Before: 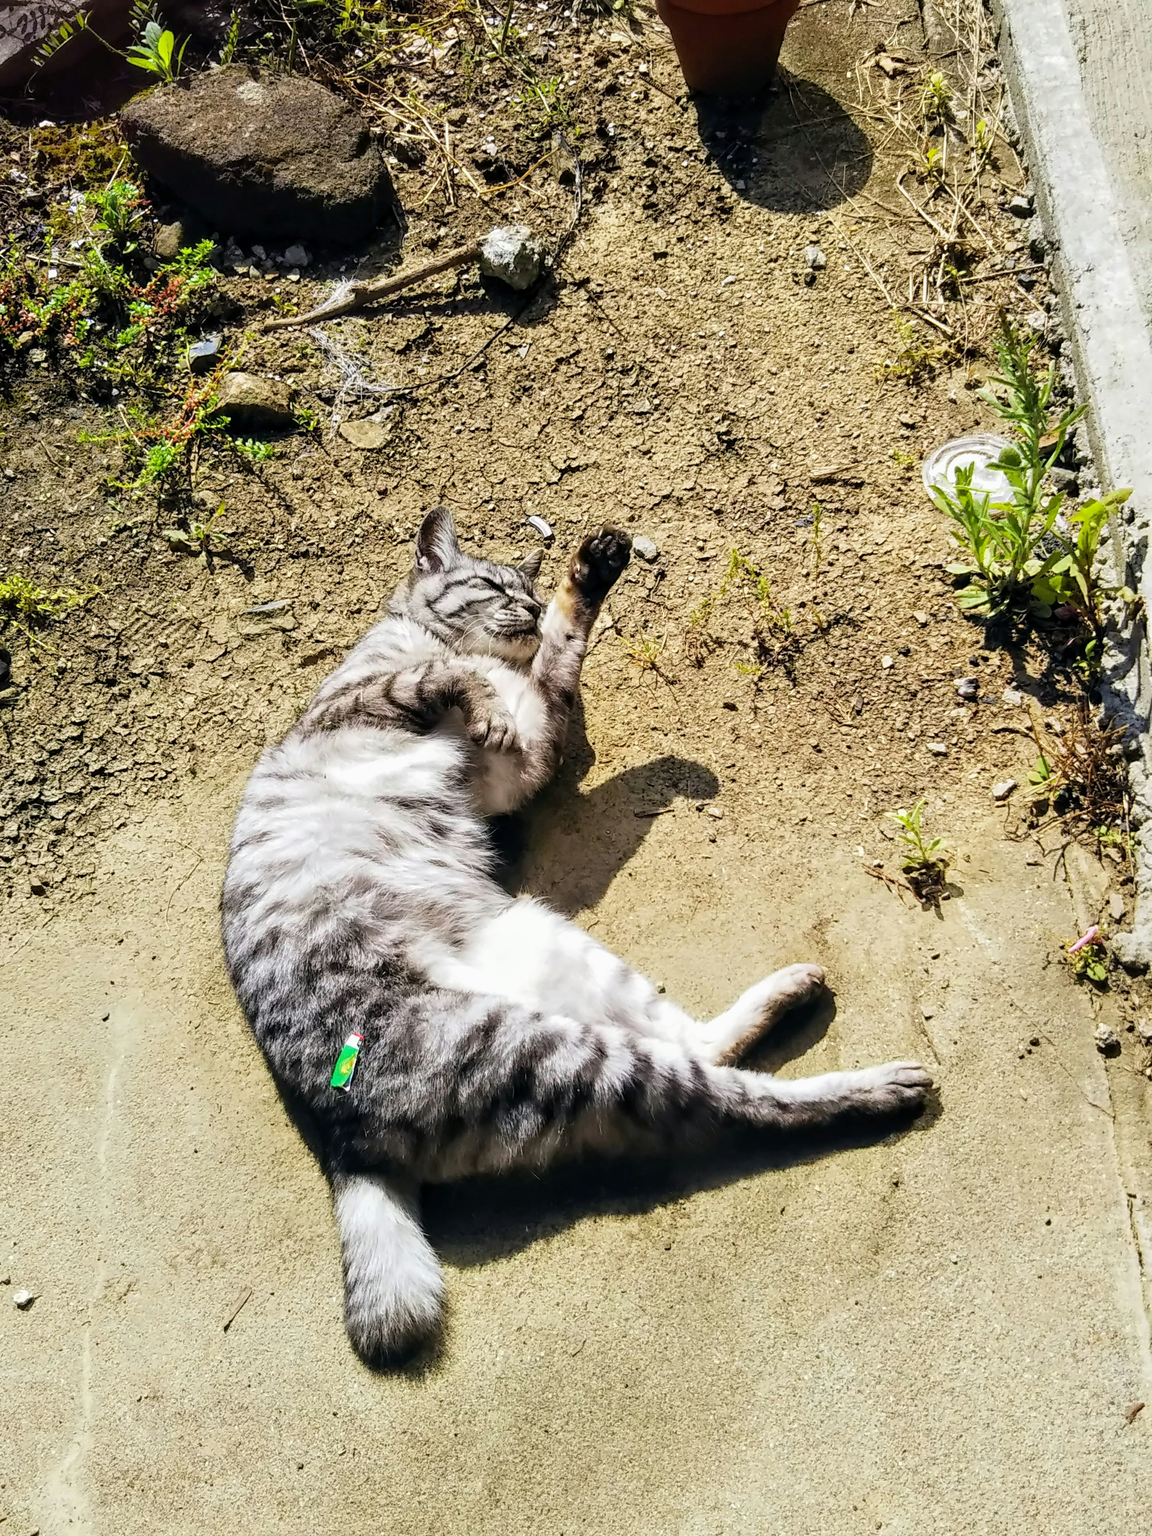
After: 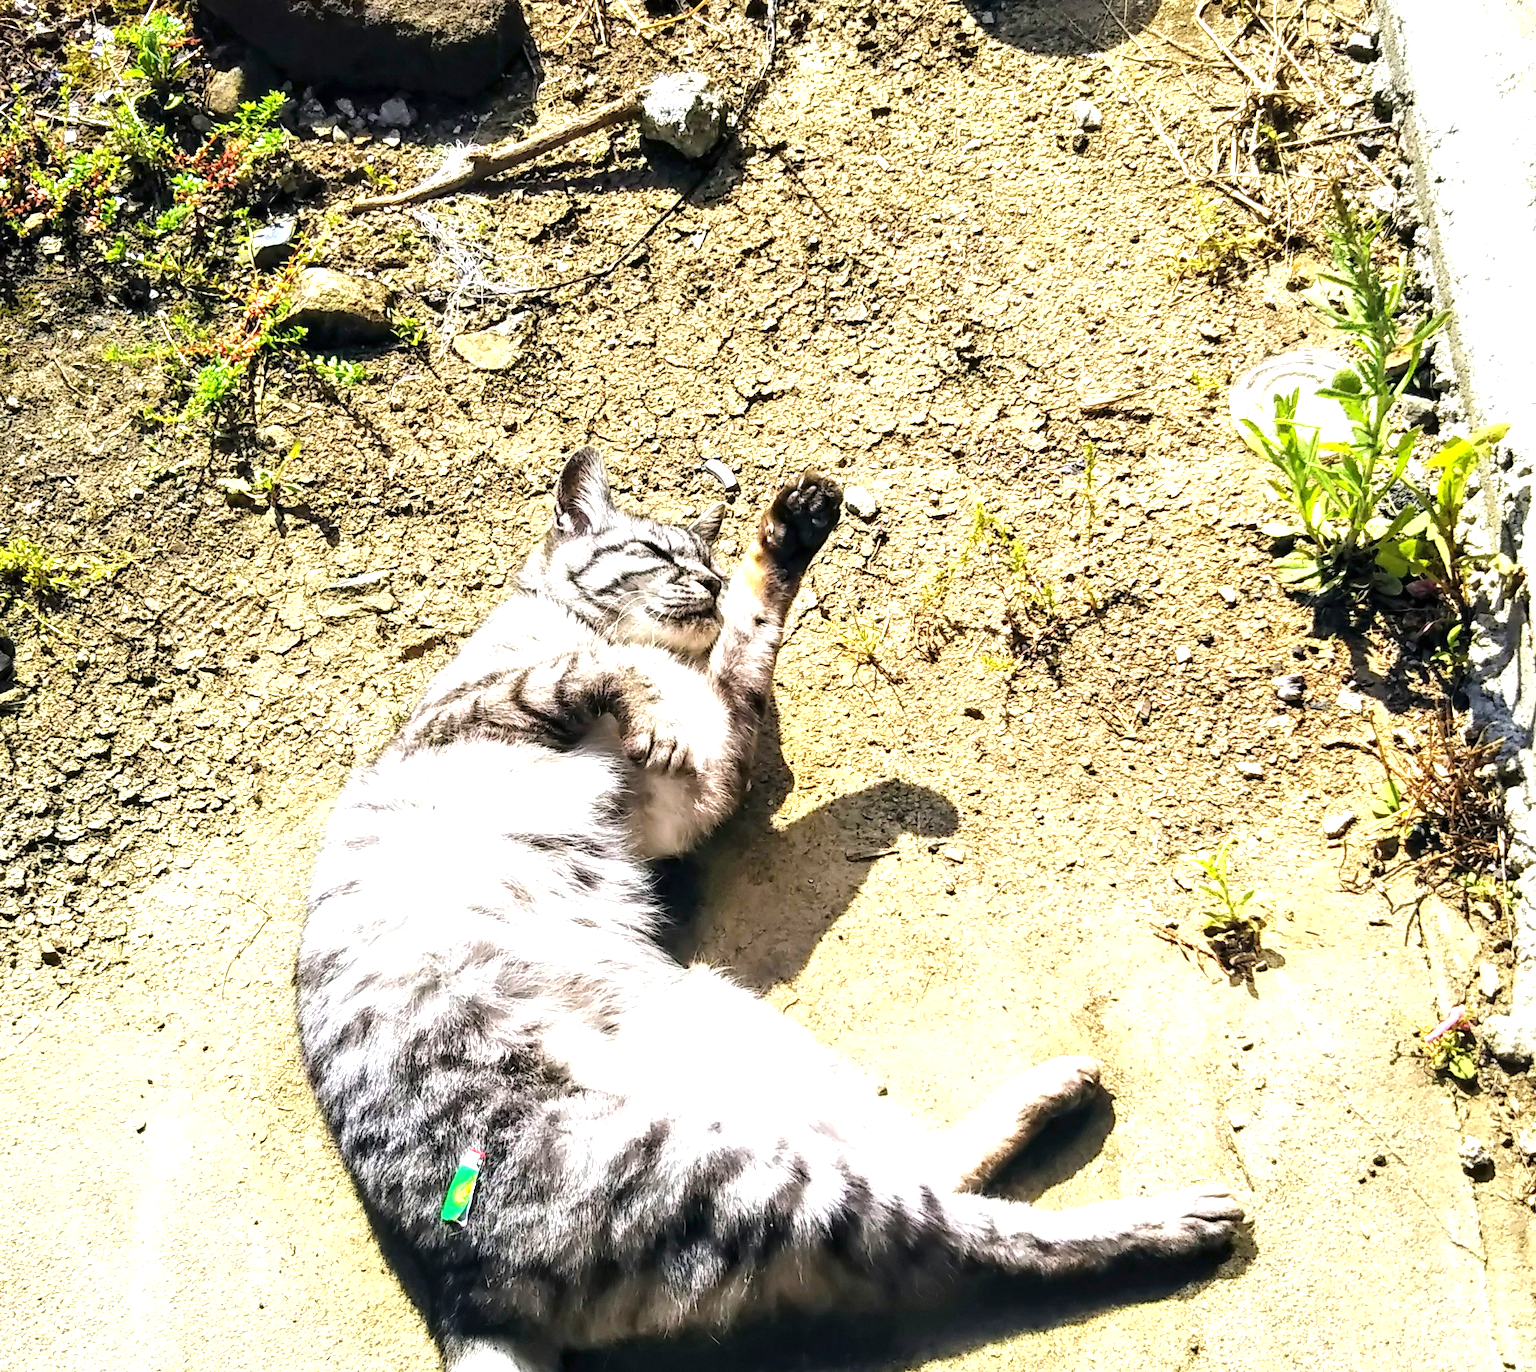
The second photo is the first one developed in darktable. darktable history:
crop: top 11.18%, bottom 21.822%
exposure: black level correction 0, exposure 1.097 EV, compensate highlight preservation false
